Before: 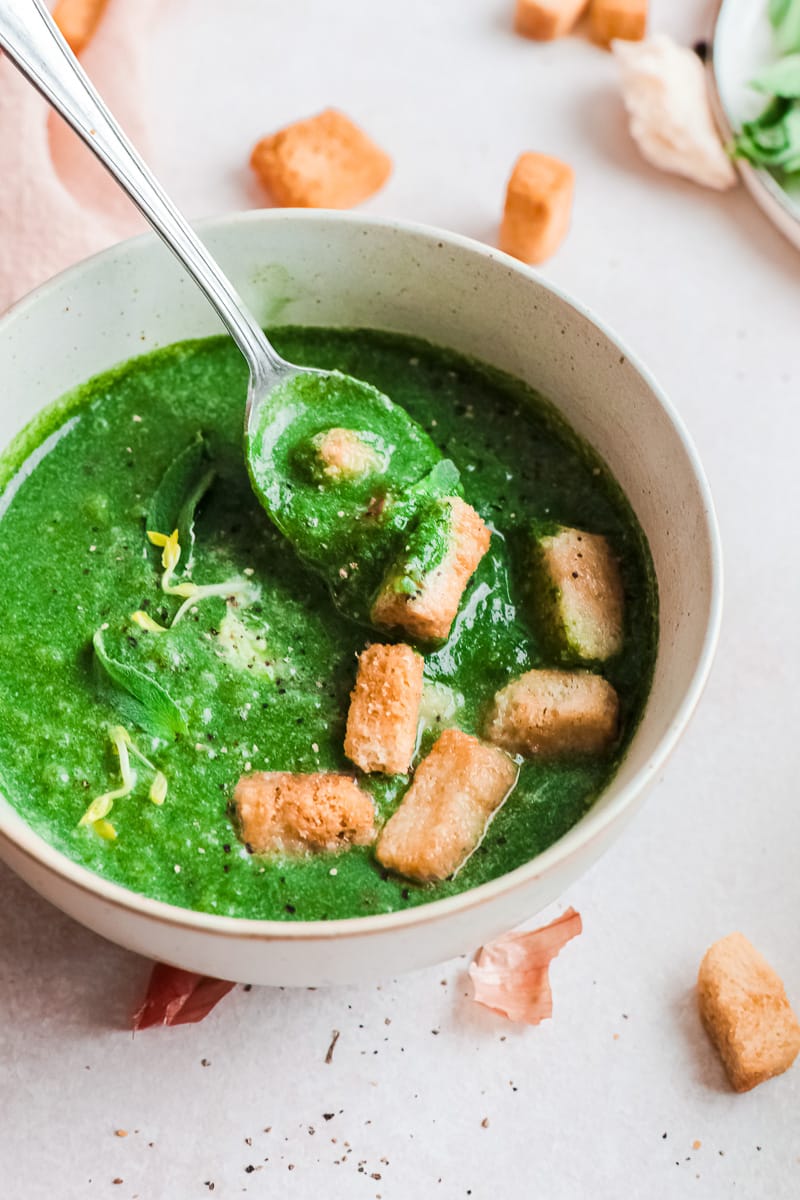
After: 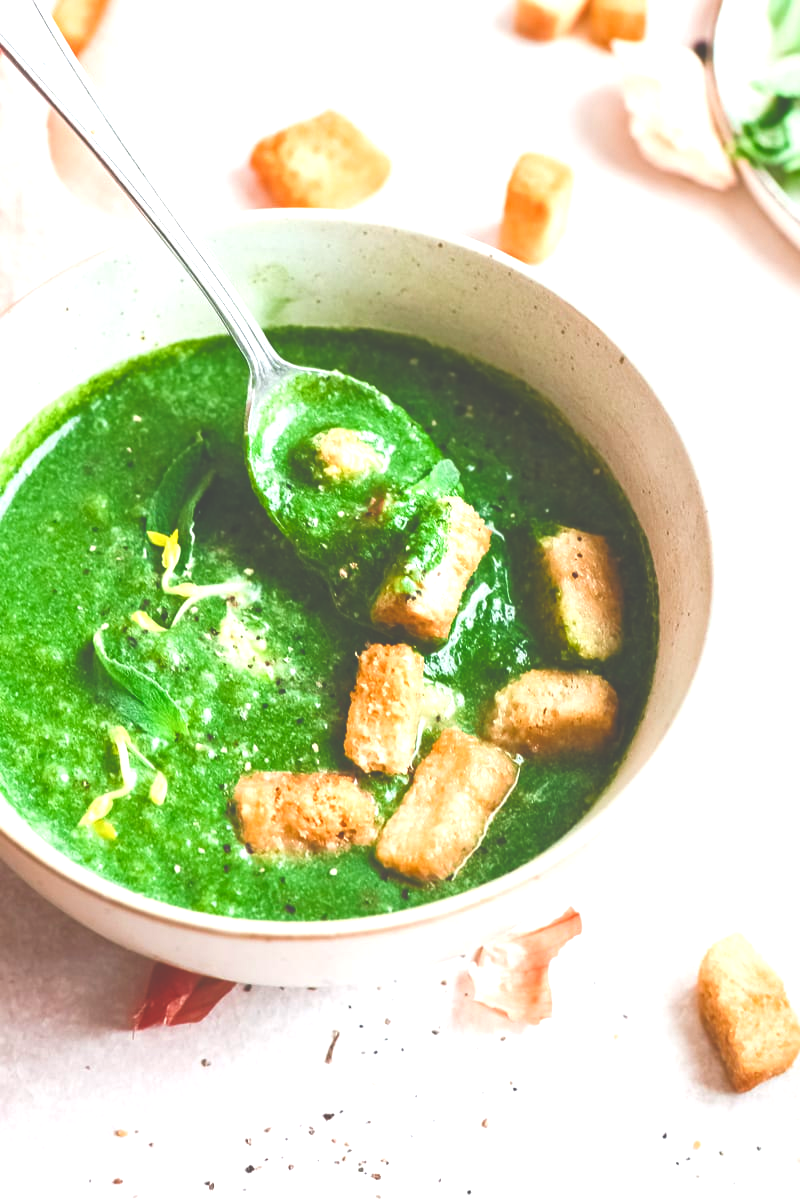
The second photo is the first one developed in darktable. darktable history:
color balance rgb: linear chroma grading › shadows -2.2%, linear chroma grading › highlights -15%, linear chroma grading › global chroma -10%, linear chroma grading › mid-tones -10%, perceptual saturation grading › global saturation 45%, perceptual saturation grading › highlights -50%, perceptual saturation grading › shadows 30%, perceptual brilliance grading › global brilliance 18%, global vibrance 45%
exposure: black level correction -0.041, exposure 0.064 EV, compensate highlight preservation false
